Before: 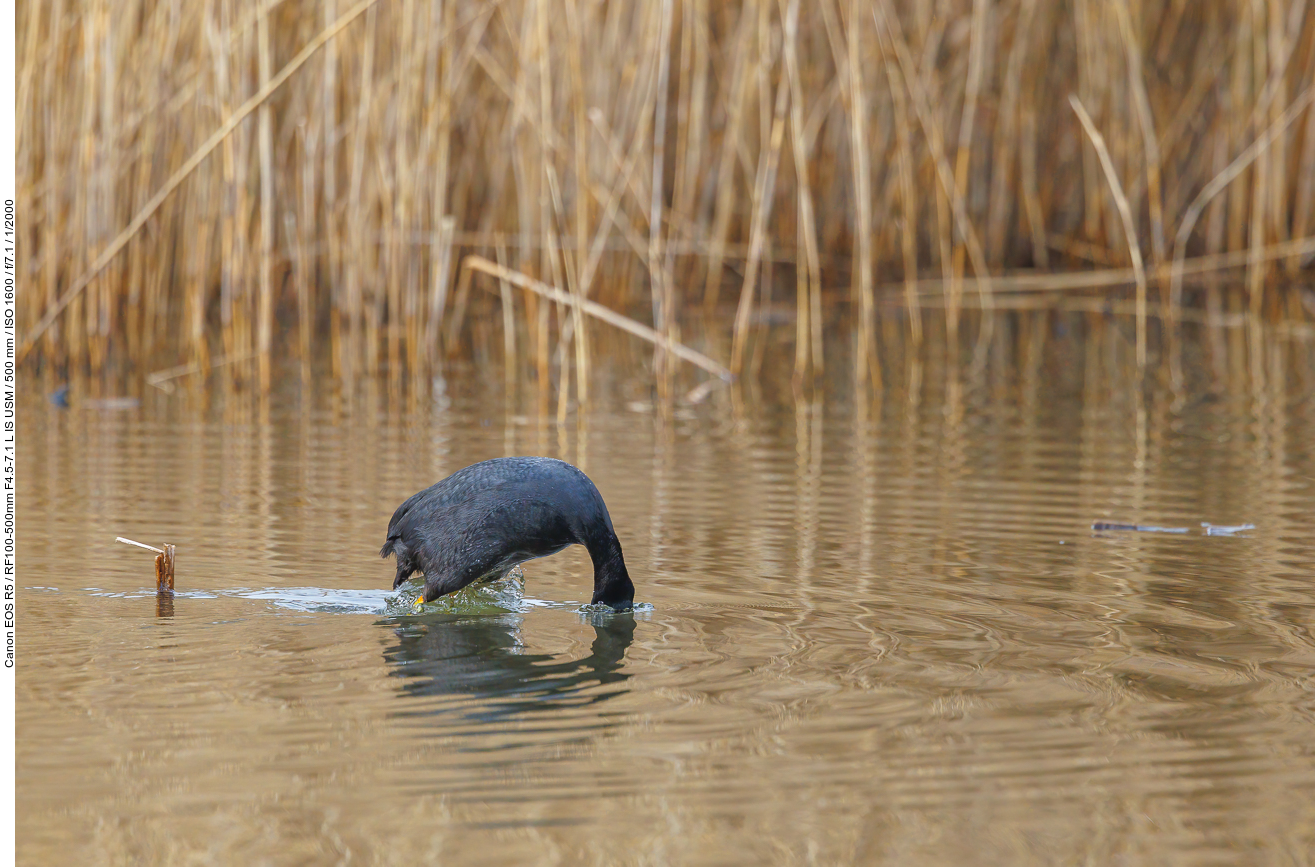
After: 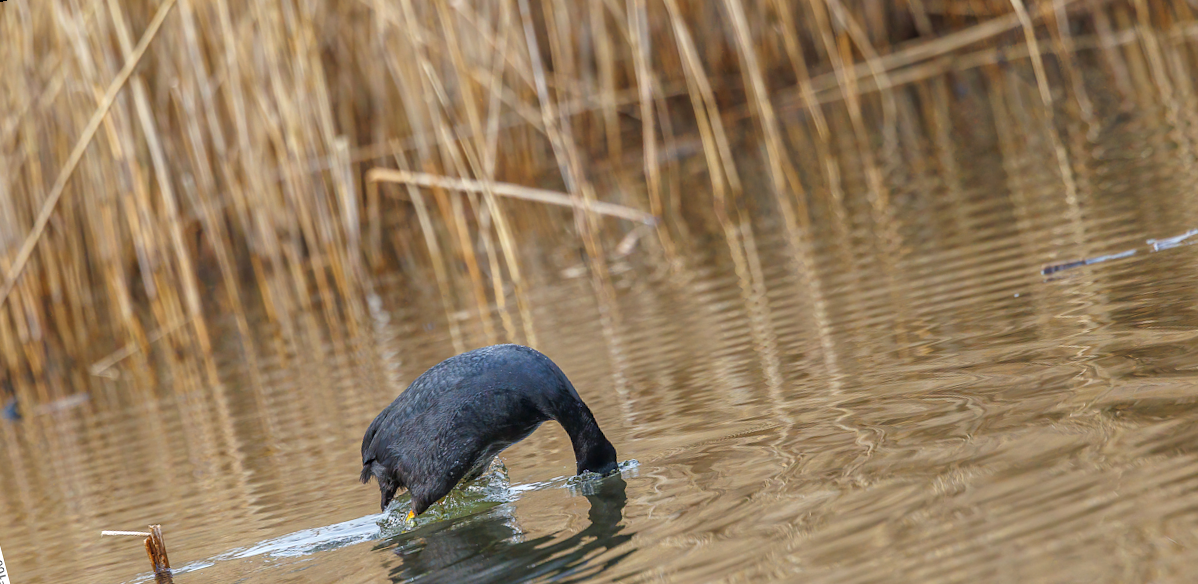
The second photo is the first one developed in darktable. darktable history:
local contrast: on, module defaults
rotate and perspective: rotation -14.8°, crop left 0.1, crop right 0.903, crop top 0.25, crop bottom 0.748
